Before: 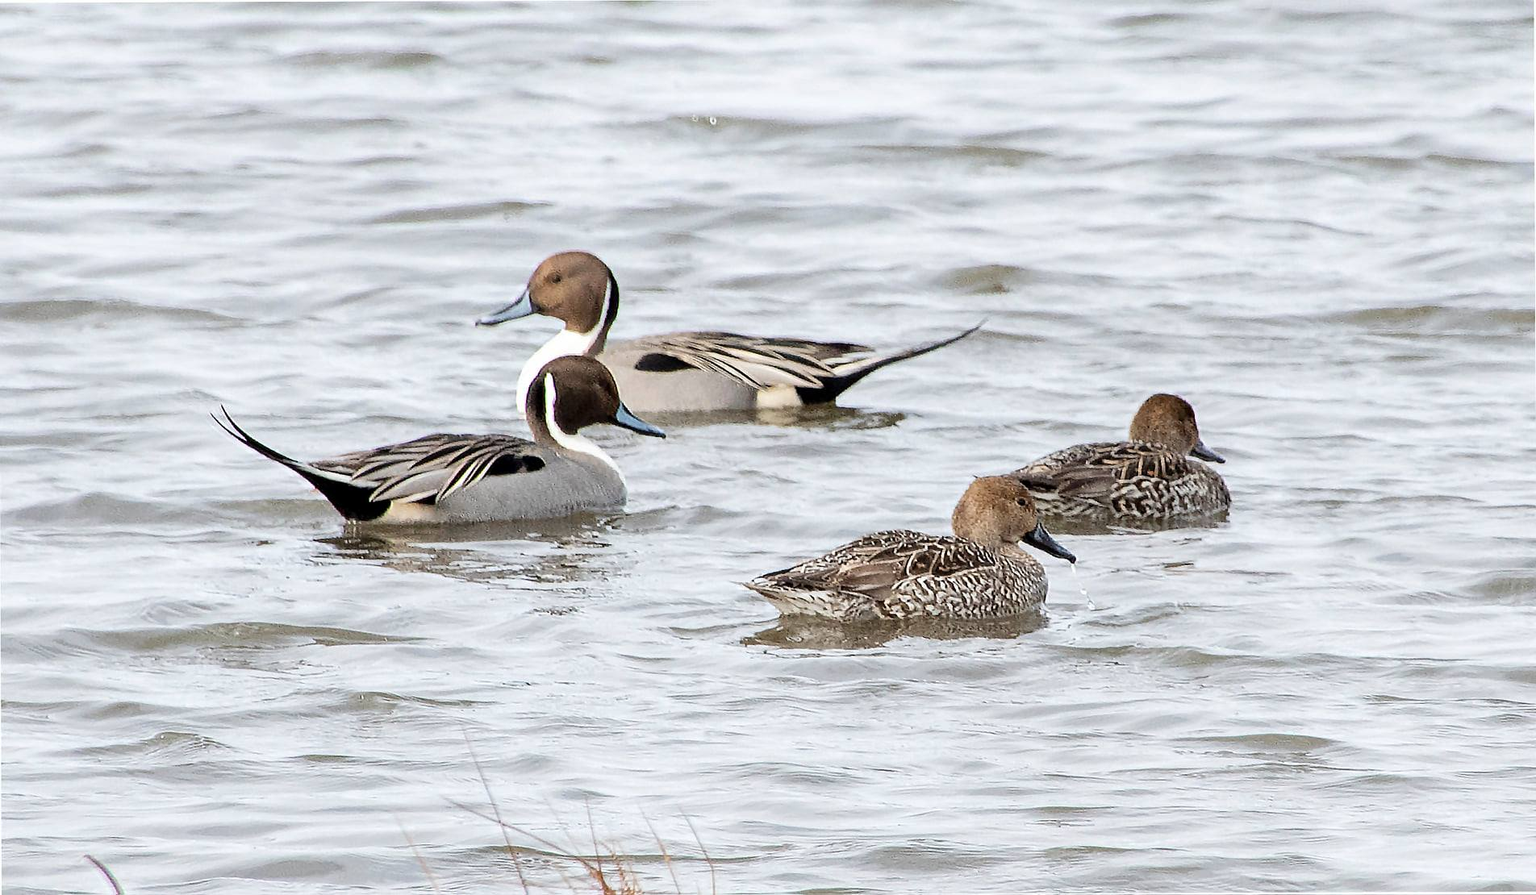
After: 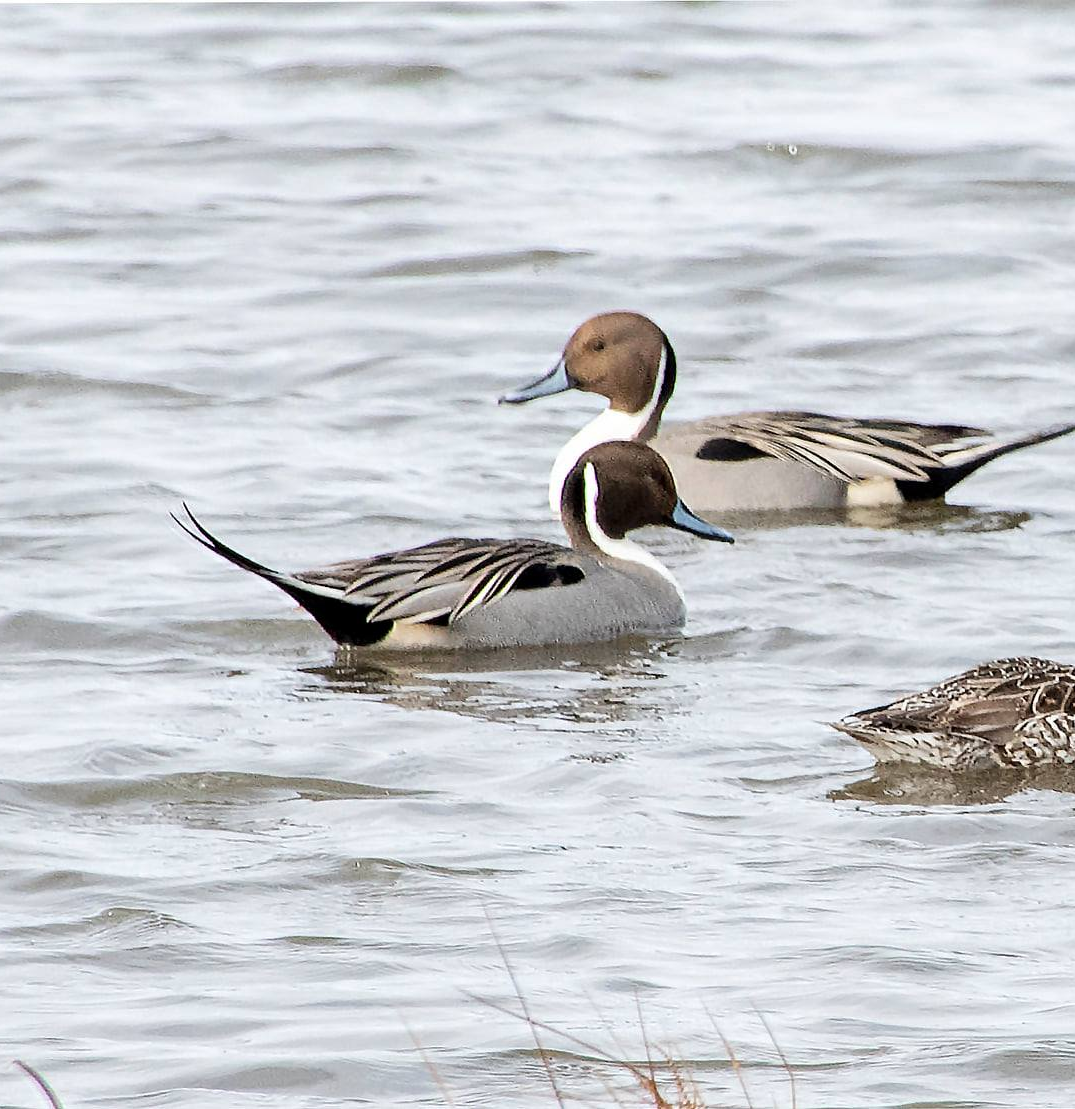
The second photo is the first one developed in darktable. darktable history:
crop: left 4.783%, right 38.713%
